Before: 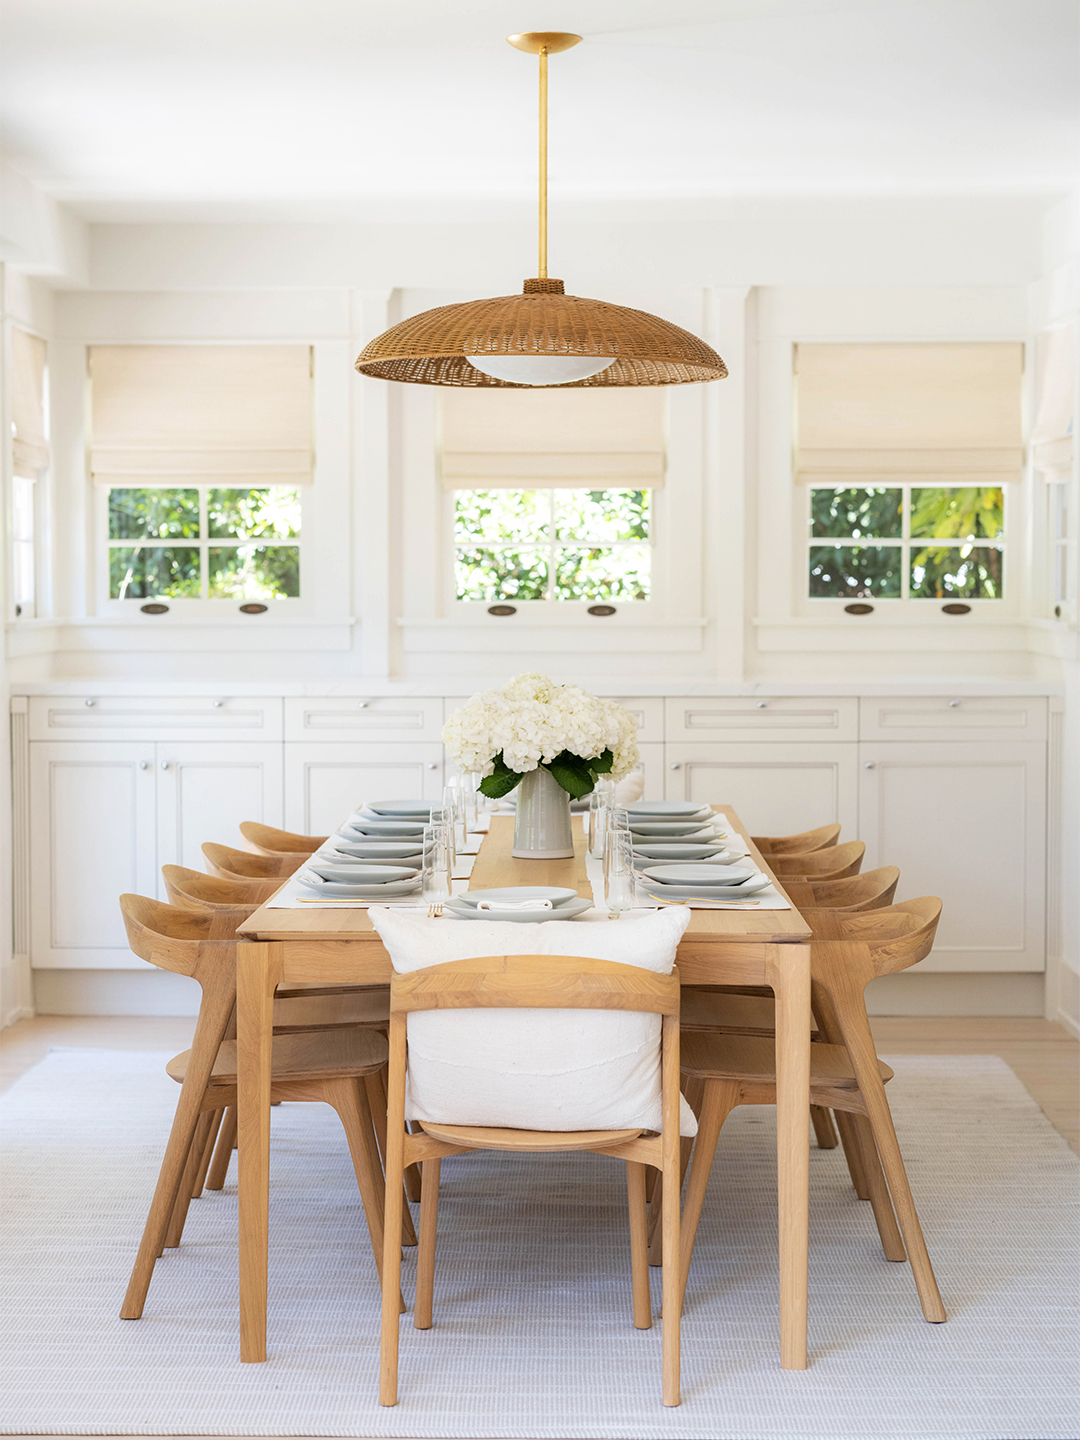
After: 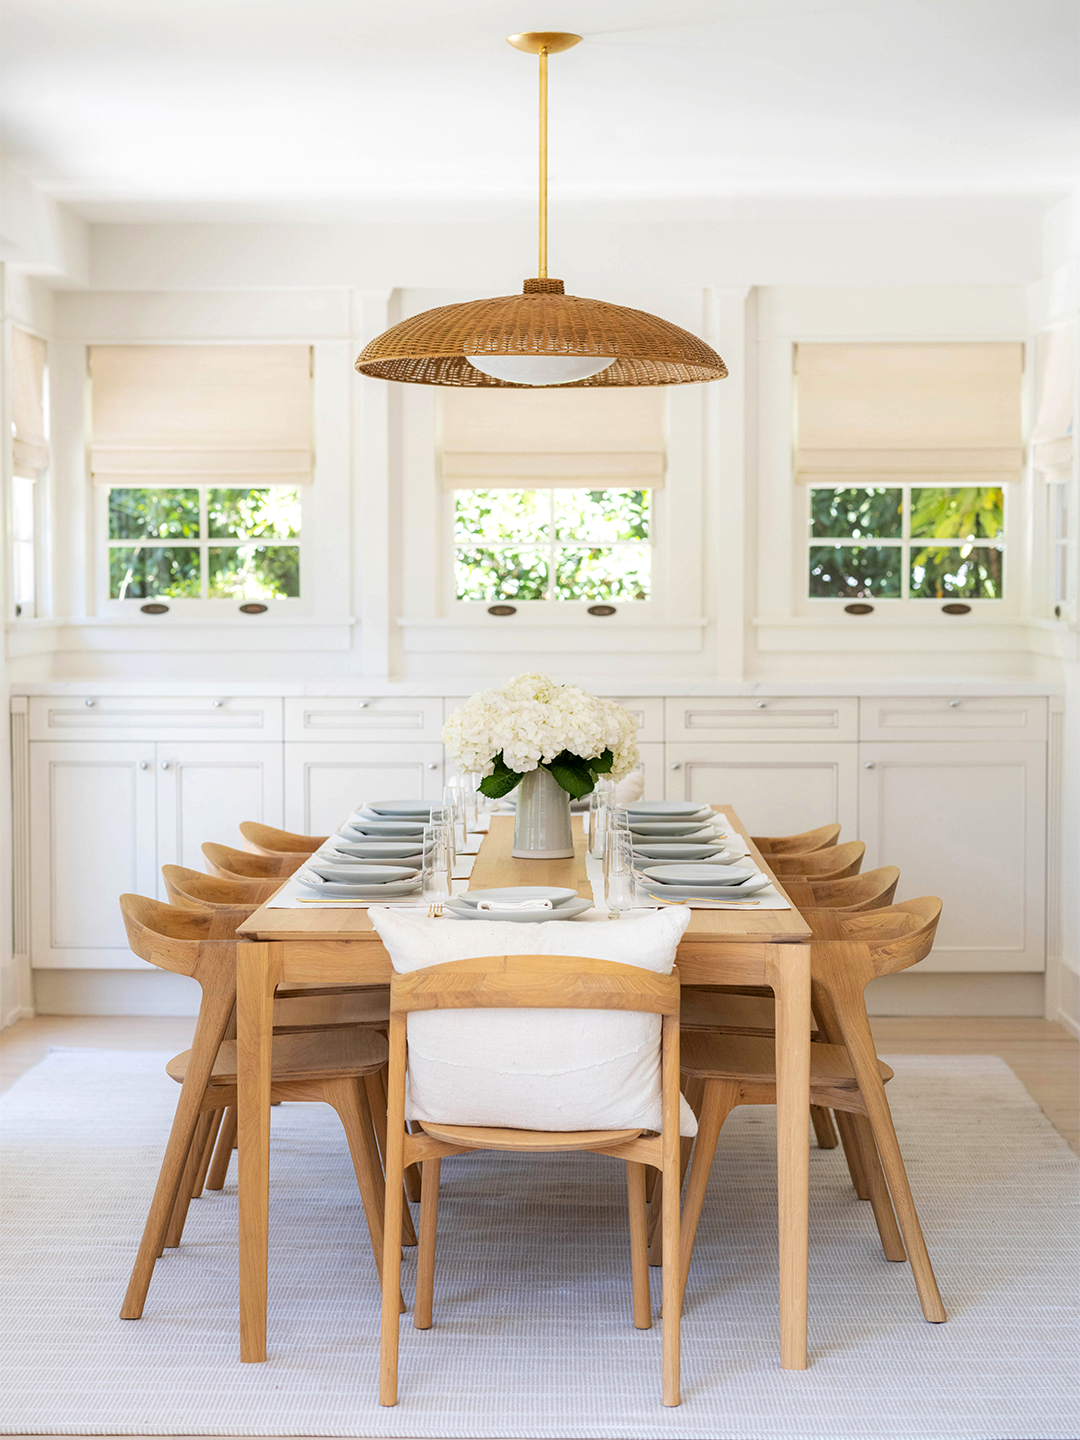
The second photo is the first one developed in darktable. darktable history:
color correction: highlights b* -0.004, saturation 1.1
local contrast: highlights 102%, shadows 100%, detail 119%, midtone range 0.2
